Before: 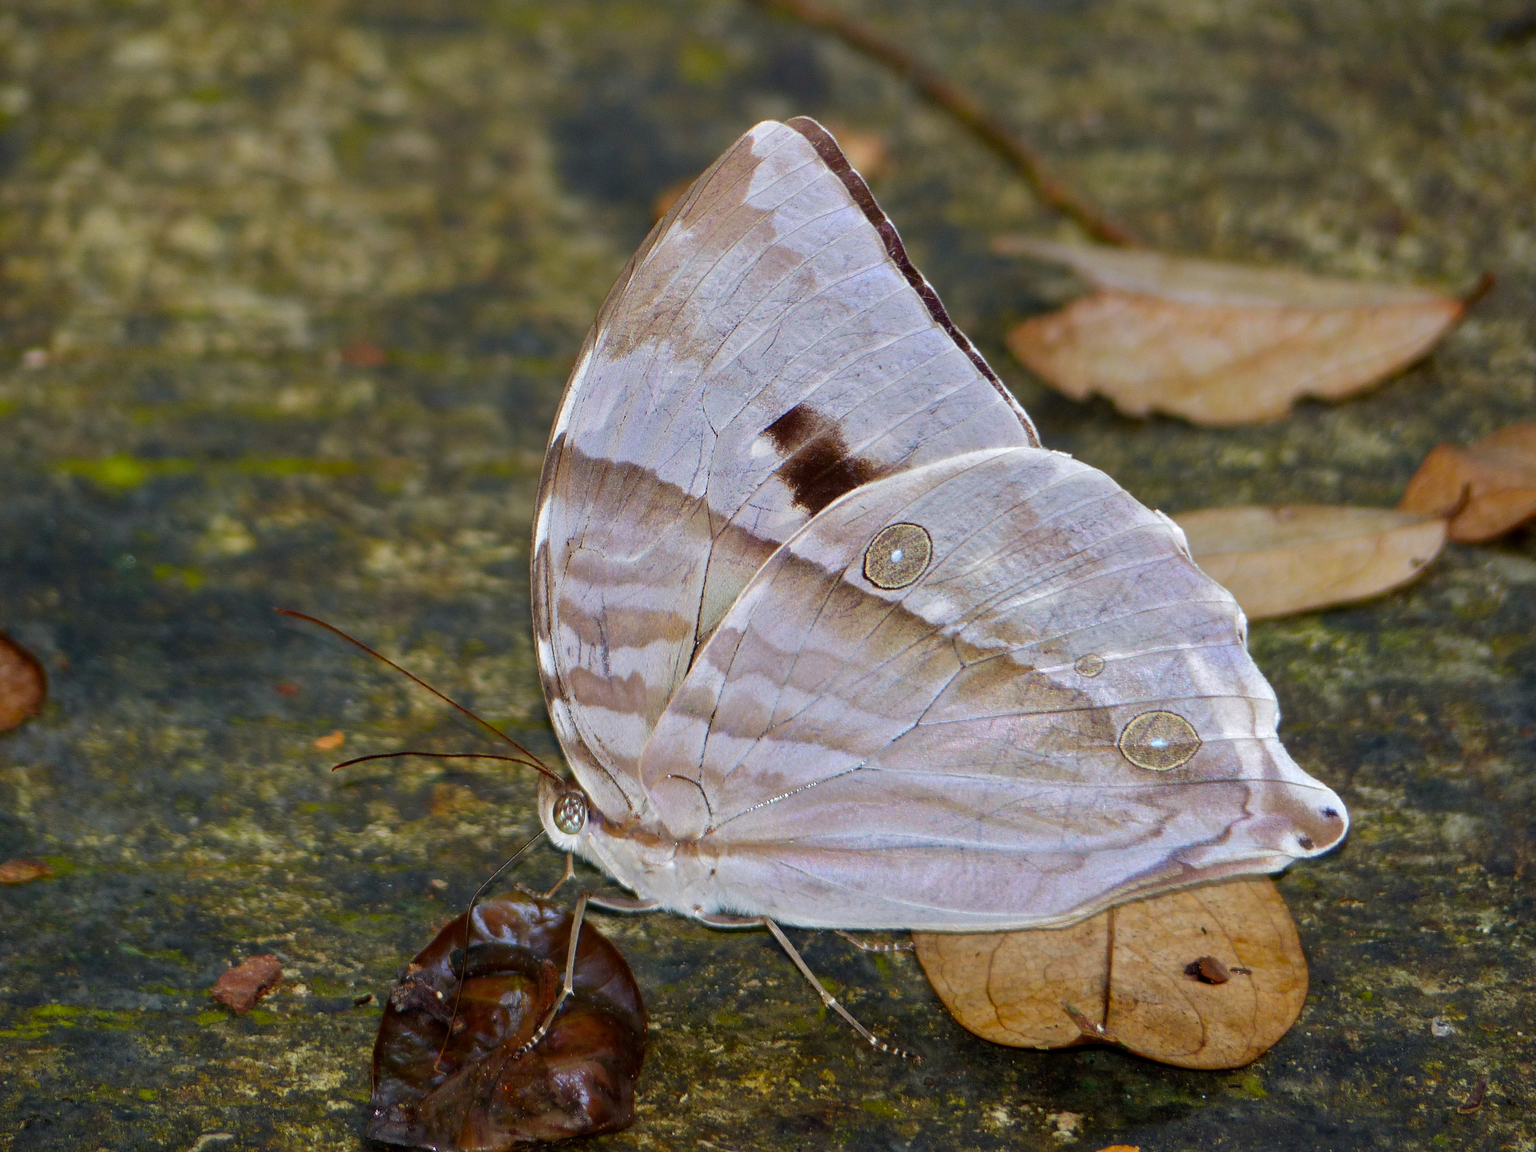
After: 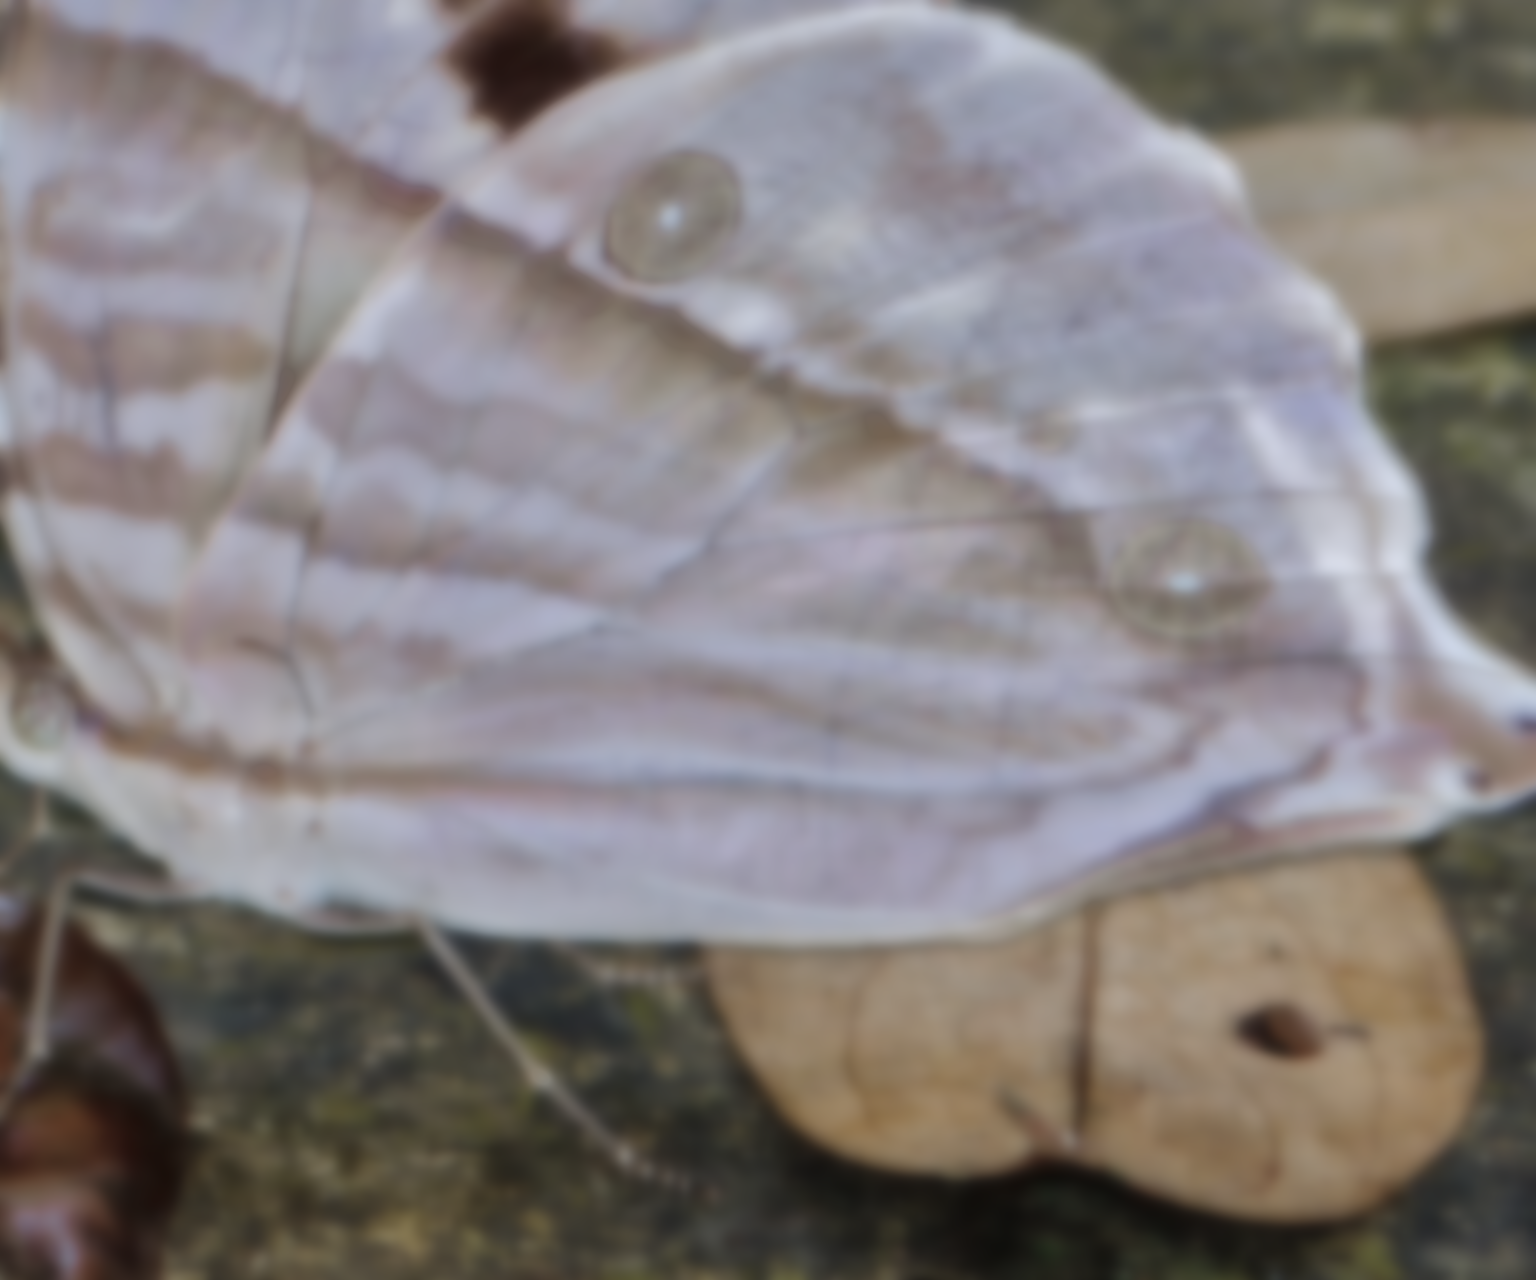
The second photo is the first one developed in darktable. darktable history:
shadows and highlights: shadows 40, highlights -60
tone curve: curves: ch0 [(0, 0.008) (0.083, 0.073) (0.28, 0.286) (0.528, 0.559) (0.961, 0.966) (1, 1)], color space Lab, linked channels, preserve colors none
crop: left 34.479%, top 38.822%, right 13.718%, bottom 5.172%
white balance: red 0.98, blue 1.034
color zones: curves: ch0 [(0, 0.559) (0.153, 0.551) (0.229, 0.5) (0.429, 0.5) (0.571, 0.5) (0.714, 0.5) (0.857, 0.5) (1, 0.559)]; ch1 [(0, 0.417) (0.112, 0.336) (0.213, 0.26) (0.429, 0.34) (0.571, 0.35) (0.683, 0.331) (0.857, 0.344) (1, 0.417)]
lowpass: on, module defaults
rotate and perspective: lens shift (horizontal) -0.055, automatic cropping off
